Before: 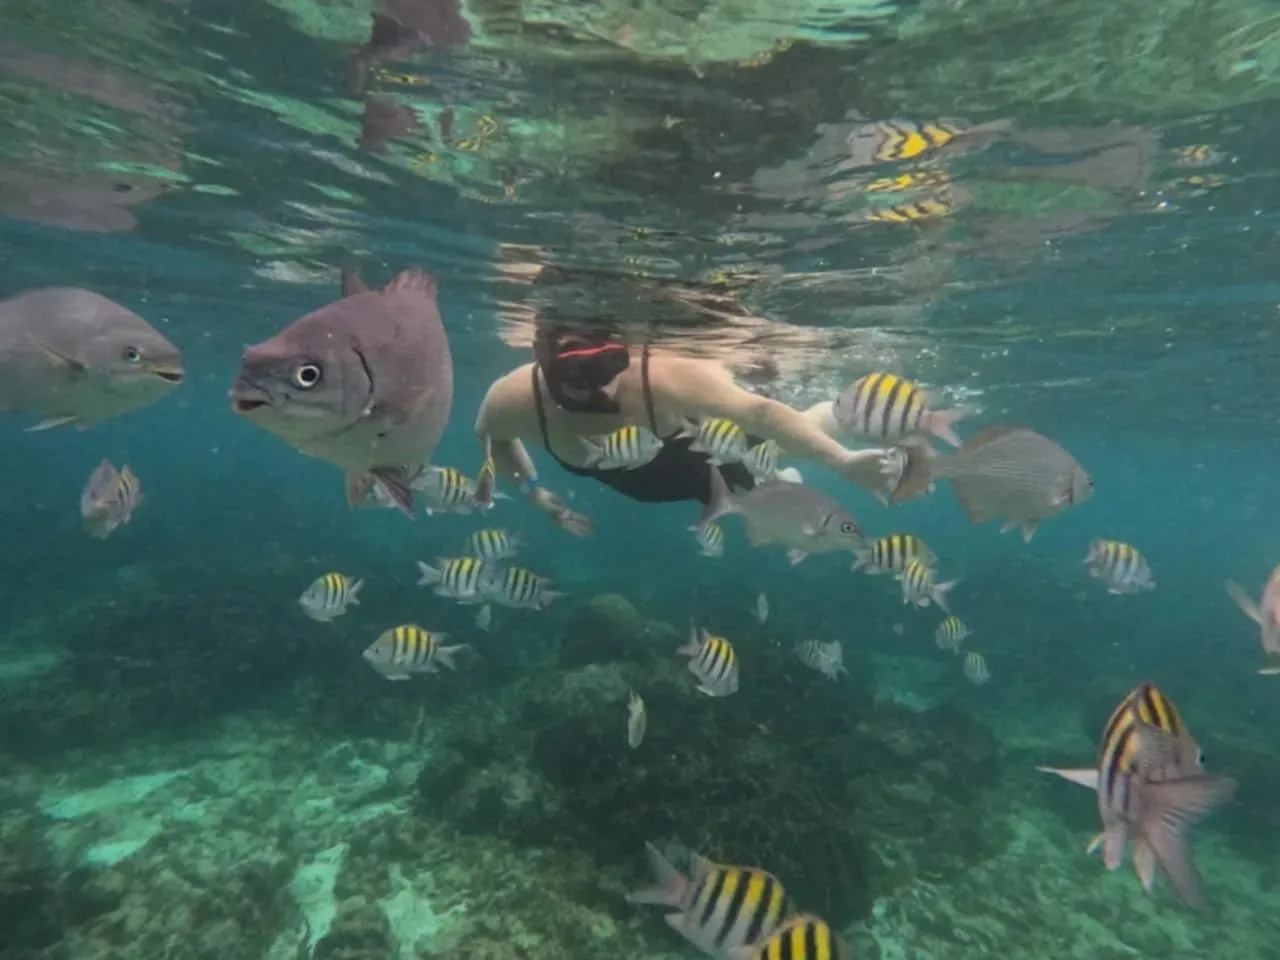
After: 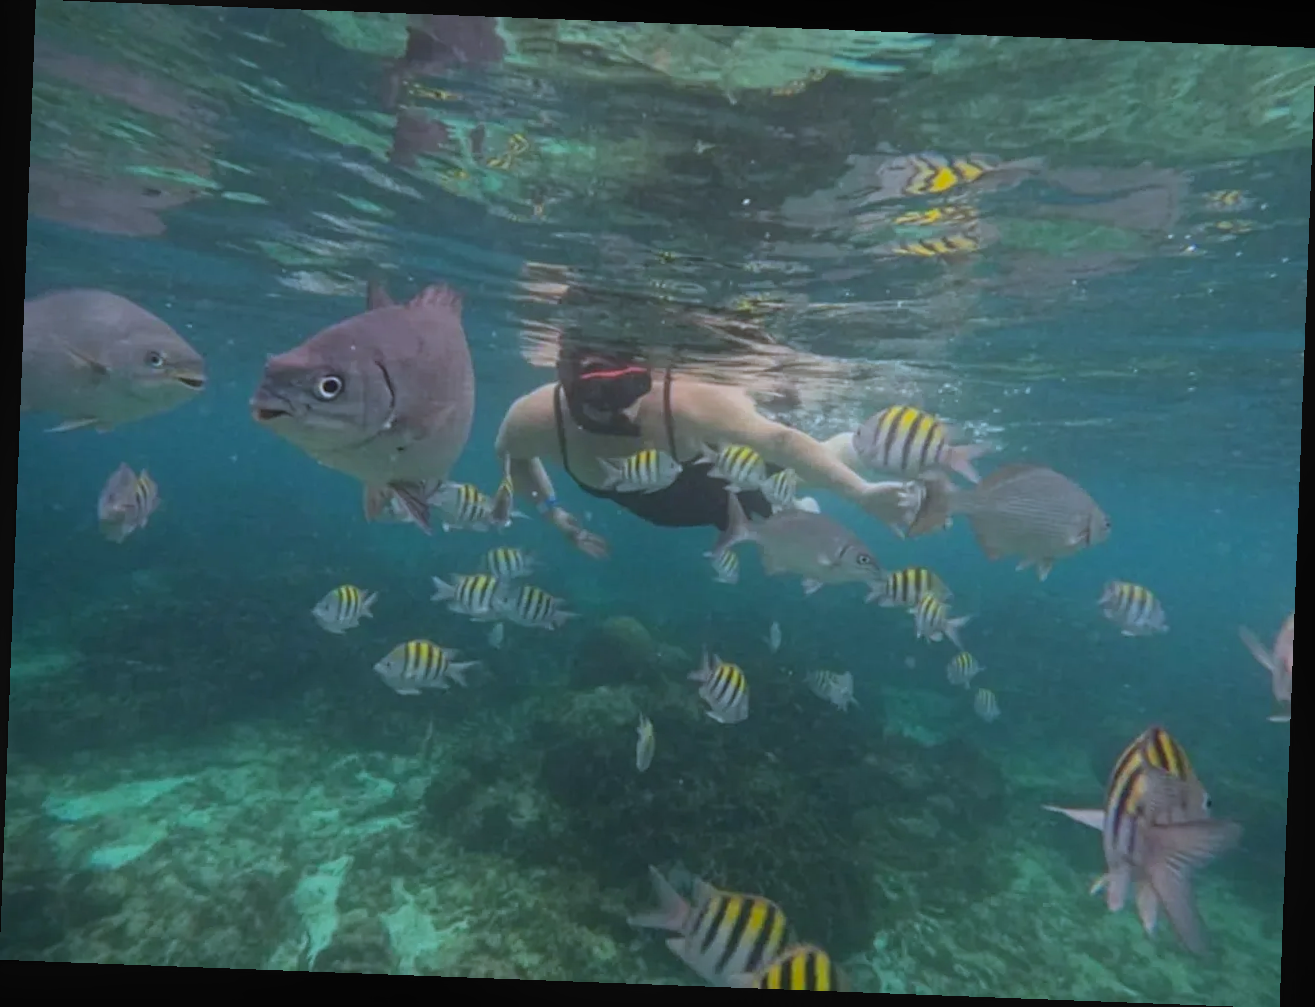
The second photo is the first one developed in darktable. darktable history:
rotate and perspective: rotation 2.17°, automatic cropping off
contrast equalizer: y [[0.439, 0.44, 0.442, 0.457, 0.493, 0.498], [0.5 ×6], [0.5 ×6], [0 ×6], [0 ×6]]
white balance: red 0.931, blue 1.11
